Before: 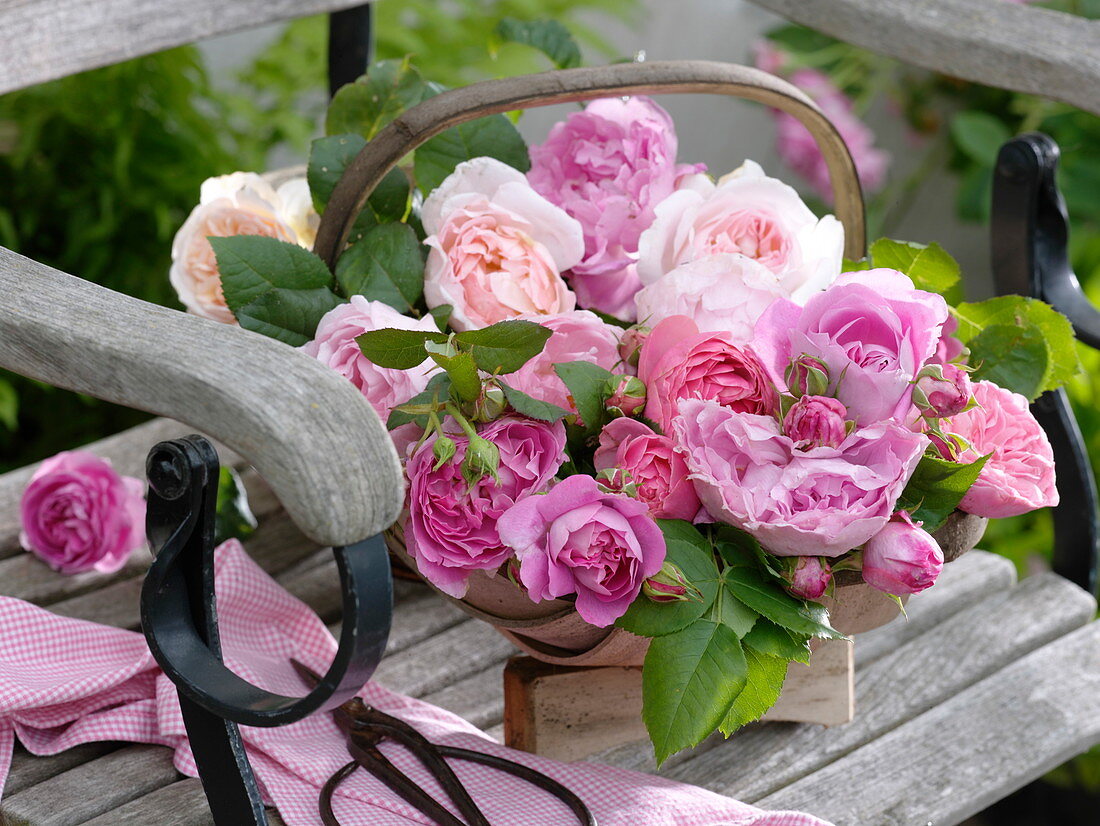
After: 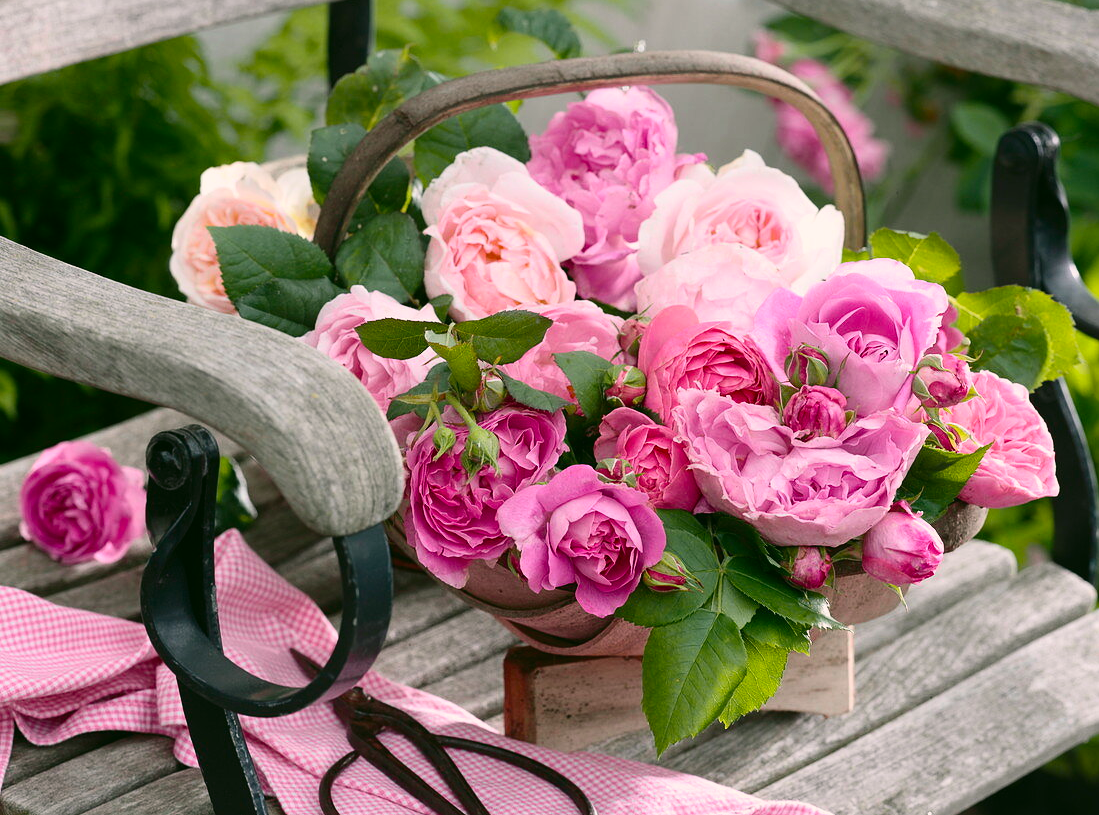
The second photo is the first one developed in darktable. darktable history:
tone curve: curves: ch0 [(0, 0.023) (0.217, 0.19) (0.754, 0.801) (1, 0.977)]; ch1 [(0, 0) (0.392, 0.398) (0.5, 0.5) (0.521, 0.529) (0.56, 0.592) (1, 1)]; ch2 [(0, 0) (0.5, 0.5) (0.579, 0.561) (0.65, 0.657) (1, 1)], color space Lab, independent channels
color correction: highlights a* 4.49, highlights b* 4.96, shadows a* -6.75, shadows b* 4.58
crop: top 1.257%, right 0.051%
